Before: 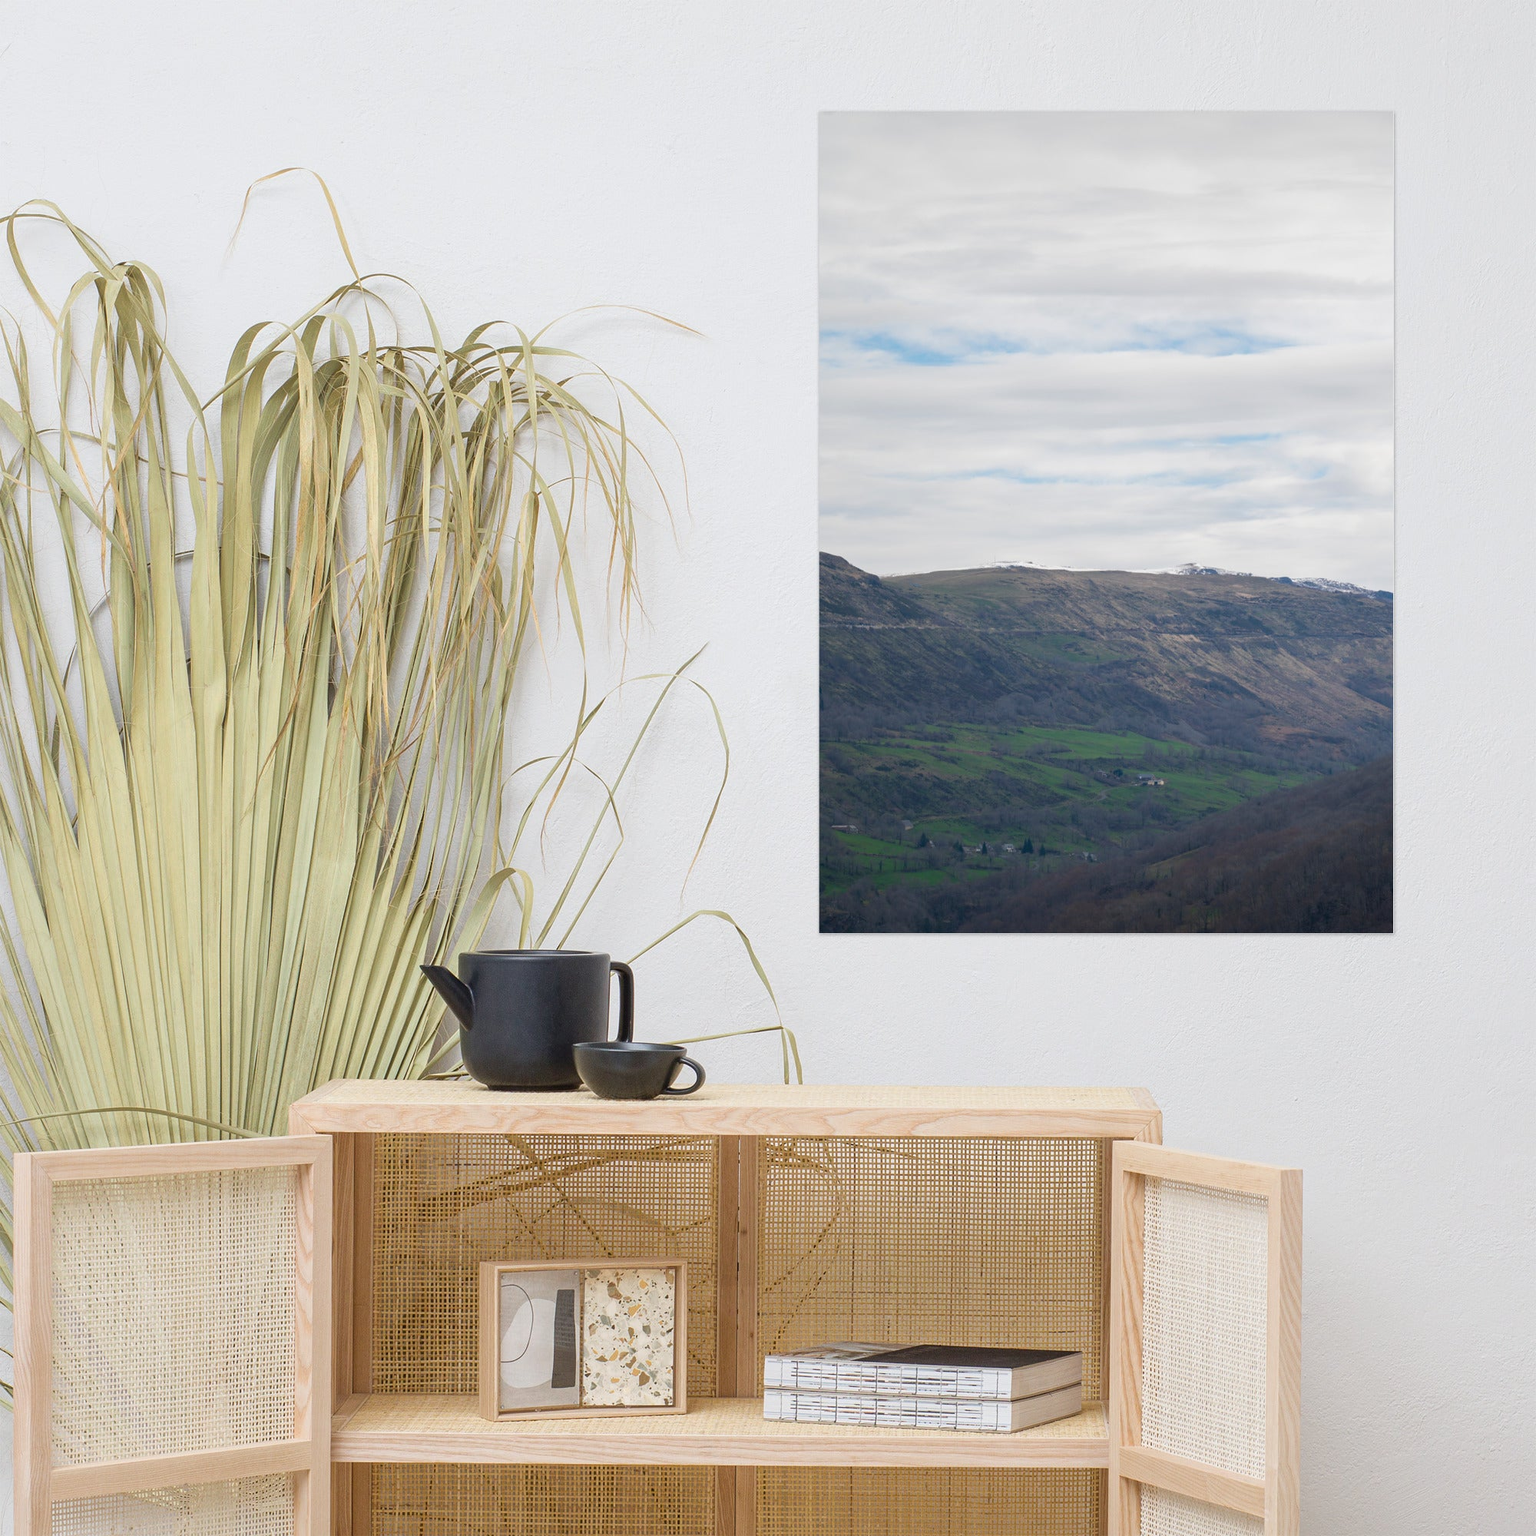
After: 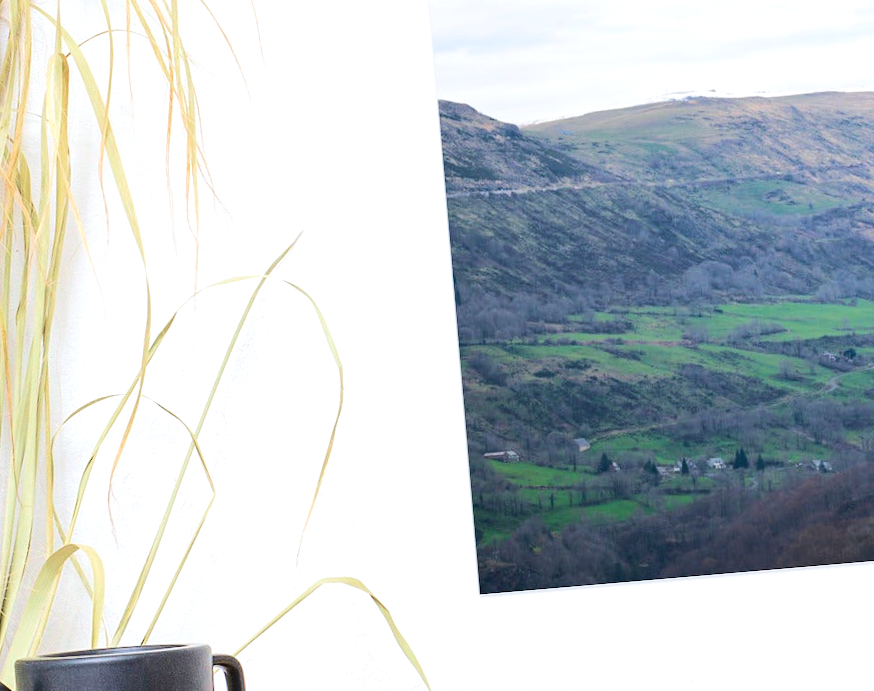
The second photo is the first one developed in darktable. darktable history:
crop: left 31.751%, top 32.172%, right 27.8%, bottom 35.83%
exposure: exposure 0.566 EV, compensate highlight preservation false
velvia: on, module defaults
white balance: red 0.988, blue 1.017
rotate and perspective: rotation -4.86°, automatic cropping off
rgb curve: curves: ch0 [(0, 0) (0.284, 0.292) (0.505, 0.644) (1, 1)], compensate middle gray true
